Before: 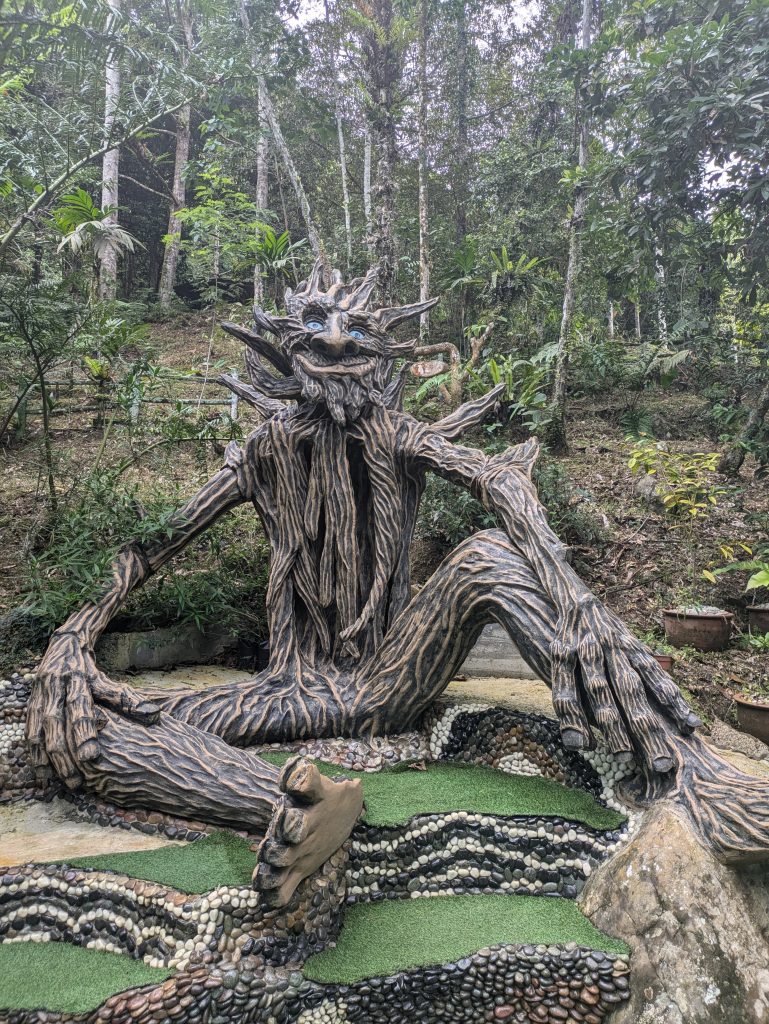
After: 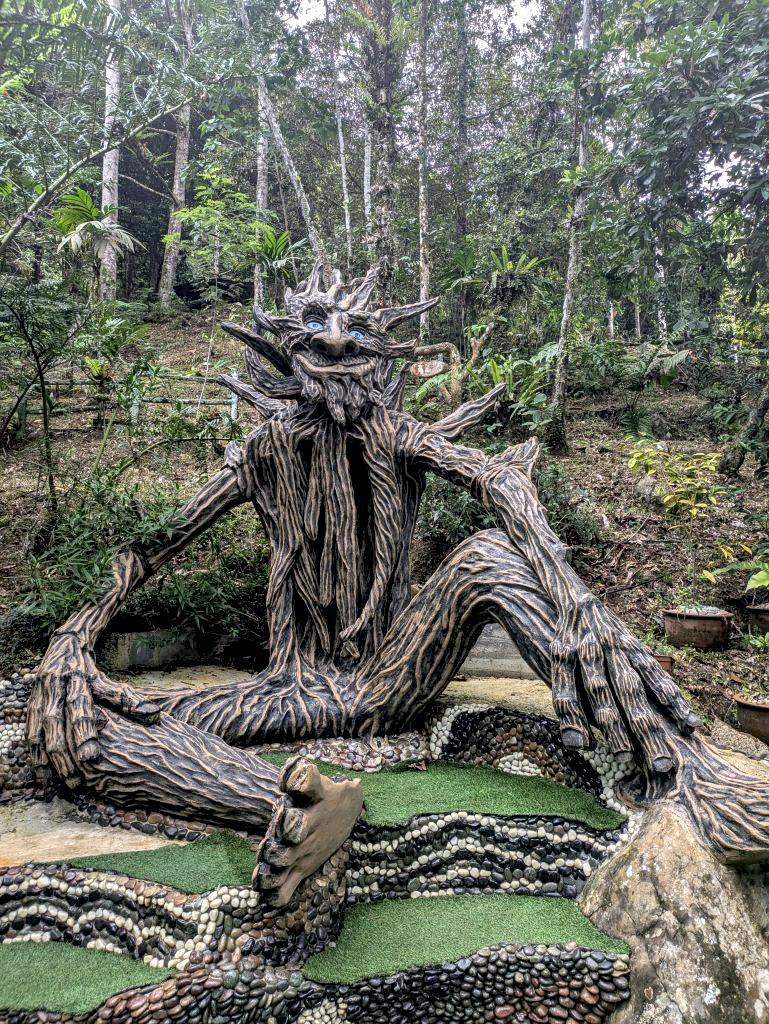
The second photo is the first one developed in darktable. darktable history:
base curve: curves: ch0 [(0.017, 0) (0.425, 0.441) (0.844, 0.933) (1, 1)], preserve colors none
local contrast: detail 130%
